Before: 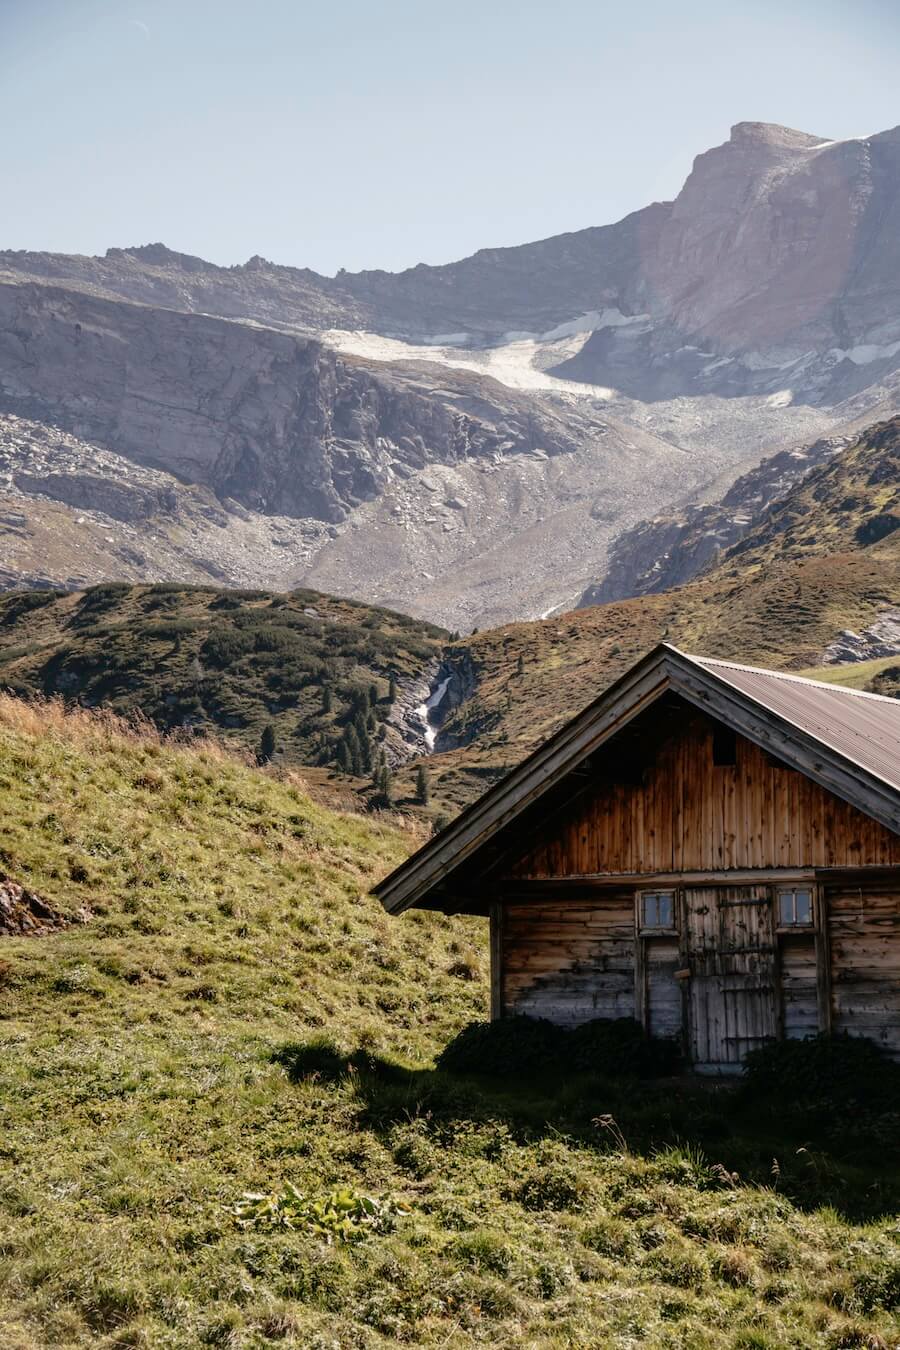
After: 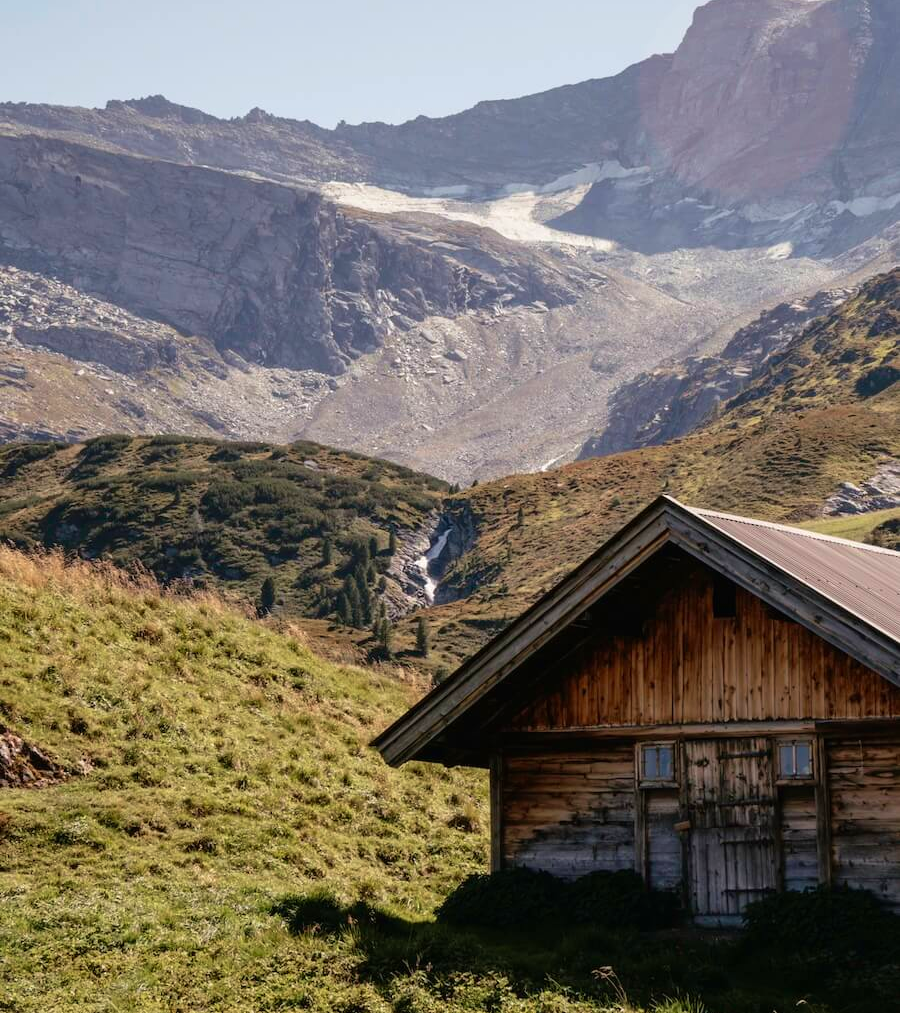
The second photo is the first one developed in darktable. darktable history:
contrast brightness saturation: contrast -0.011, brightness -0.007, saturation 0.038
crop: top 11.014%, bottom 13.902%
velvia: on, module defaults
